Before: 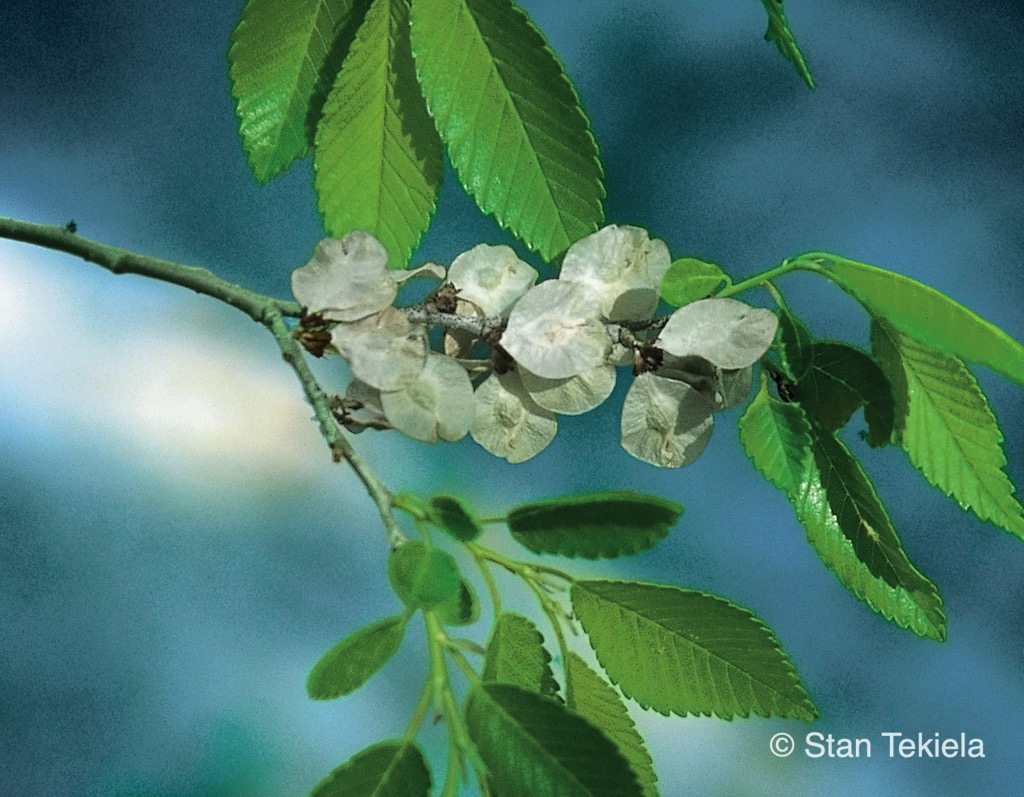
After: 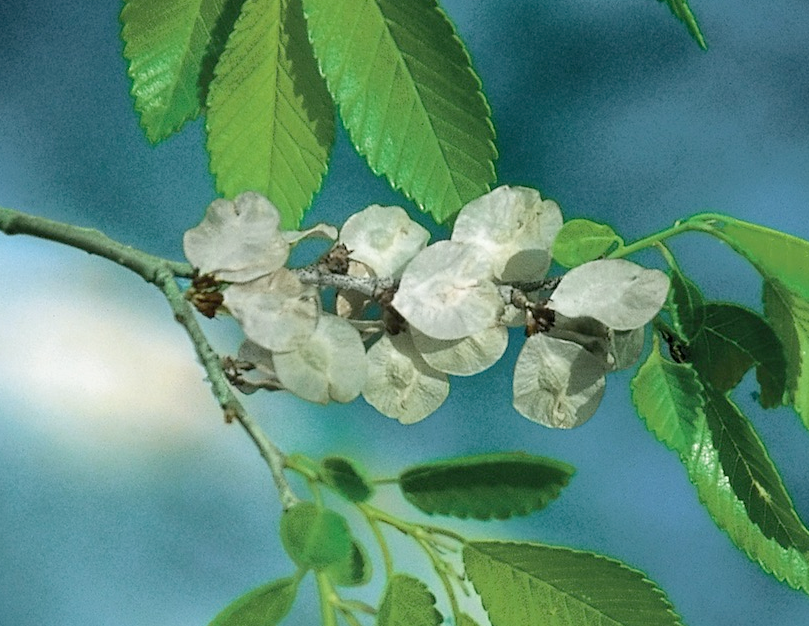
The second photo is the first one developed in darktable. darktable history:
crop and rotate: left 10.562%, top 5.016%, right 10.342%, bottom 16.344%
